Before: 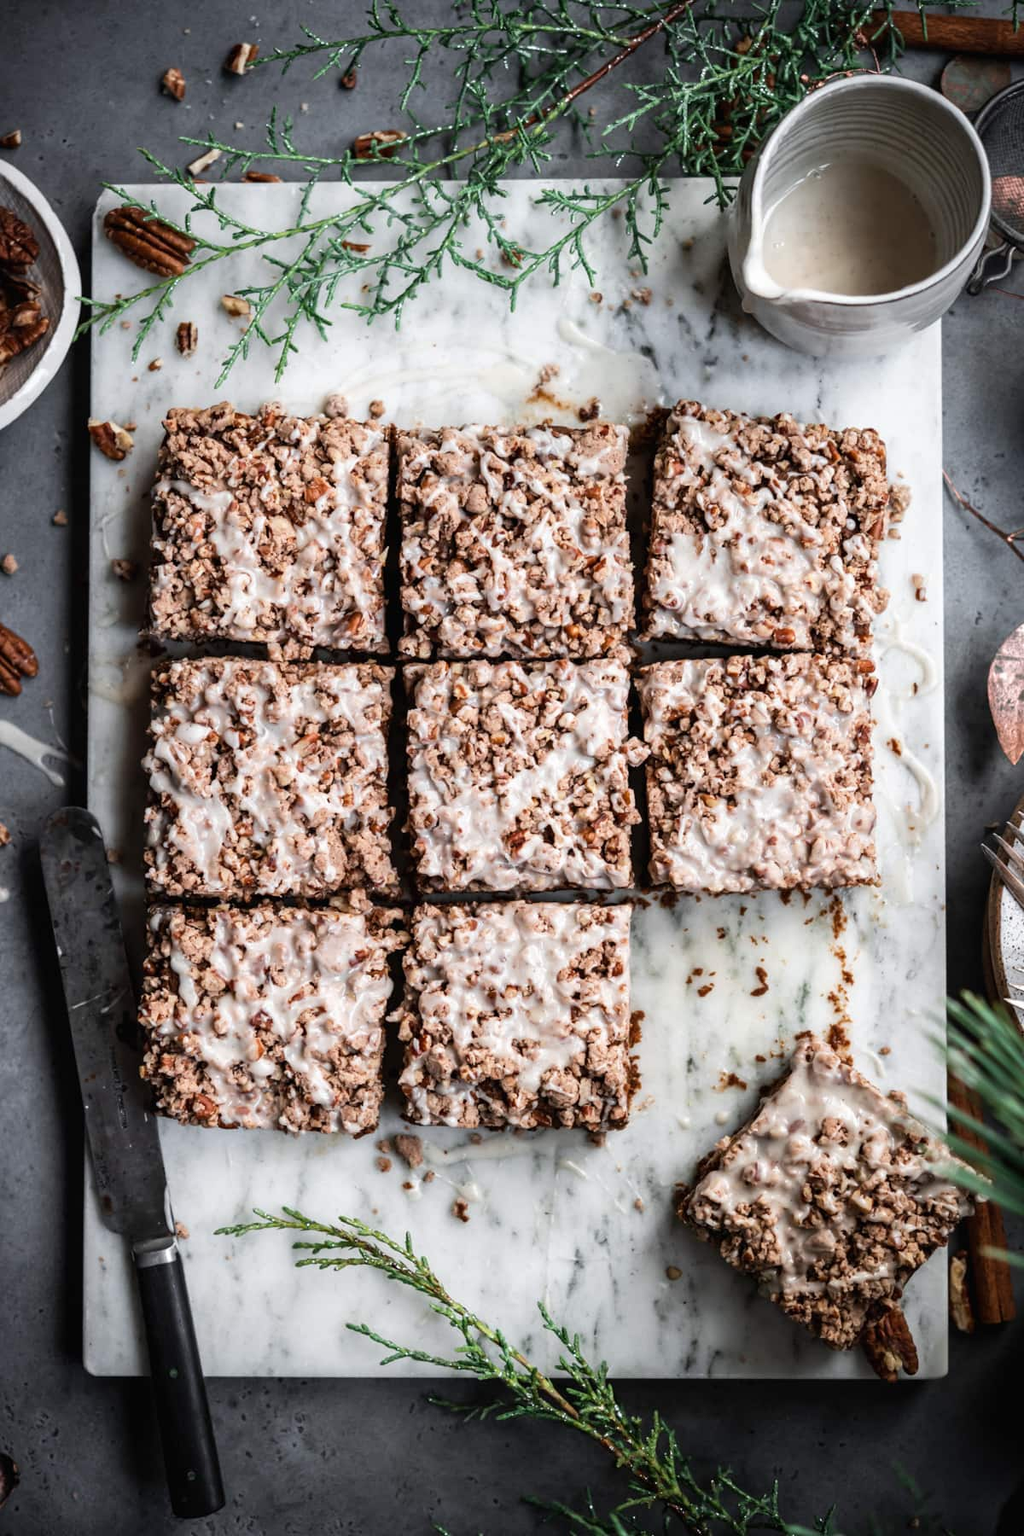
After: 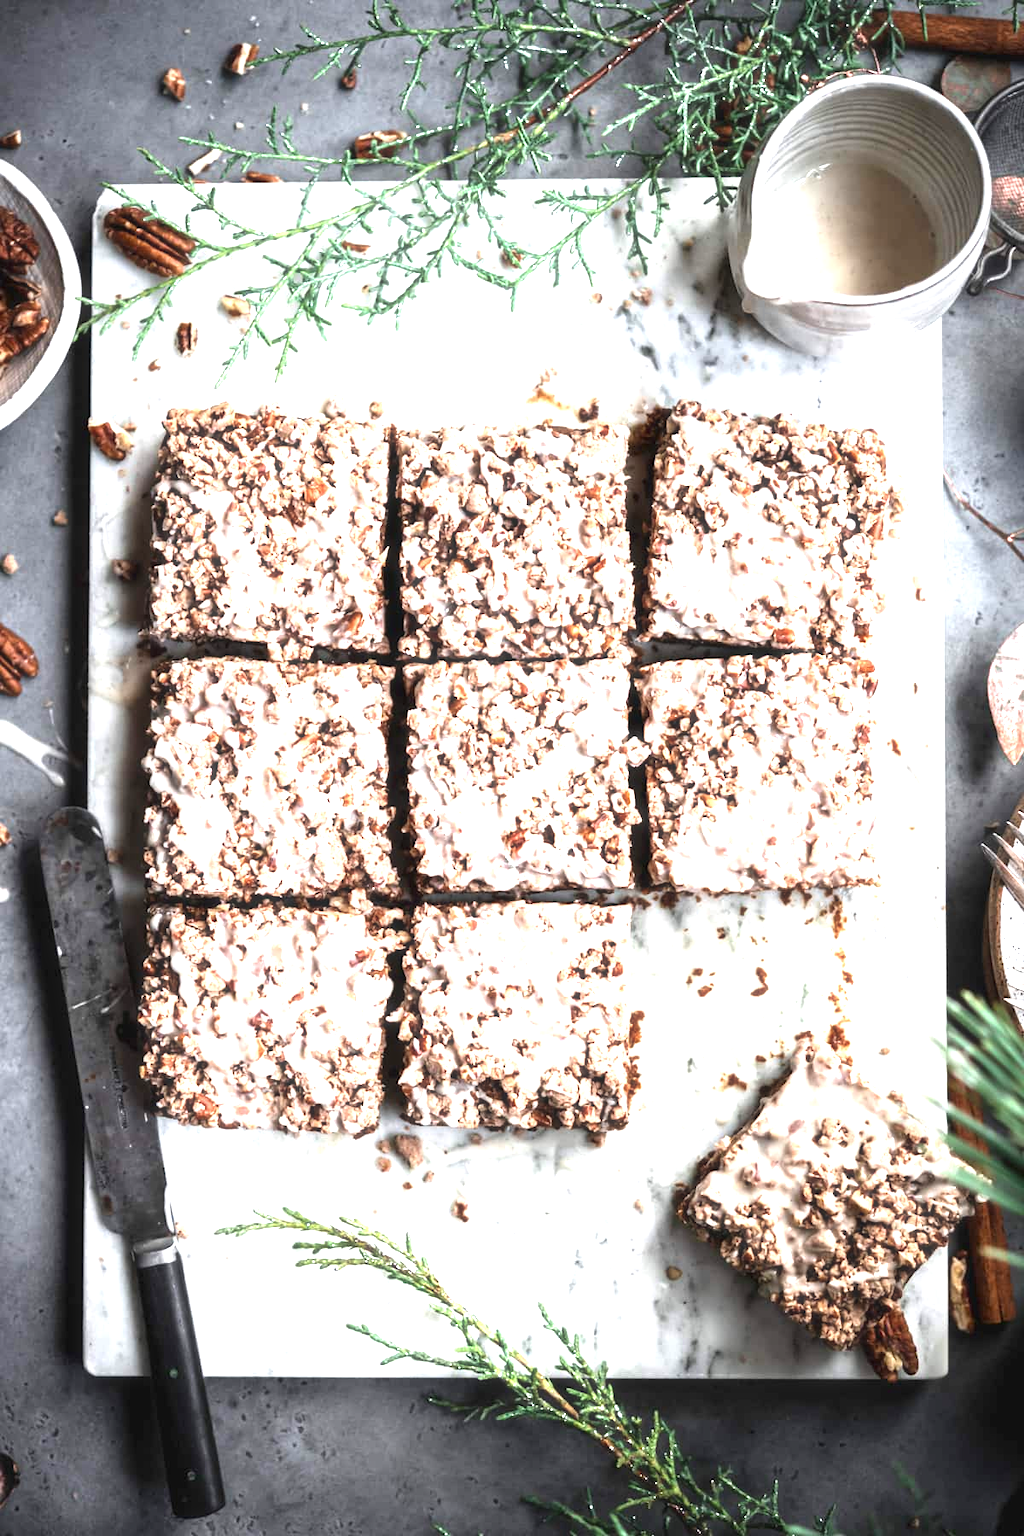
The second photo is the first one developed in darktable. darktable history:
contrast brightness saturation: saturation -0.045
haze removal: strength -0.055, compatibility mode true, adaptive false
exposure: black level correction 0, exposure 1.474 EV, compensate exposure bias true, compensate highlight preservation false
